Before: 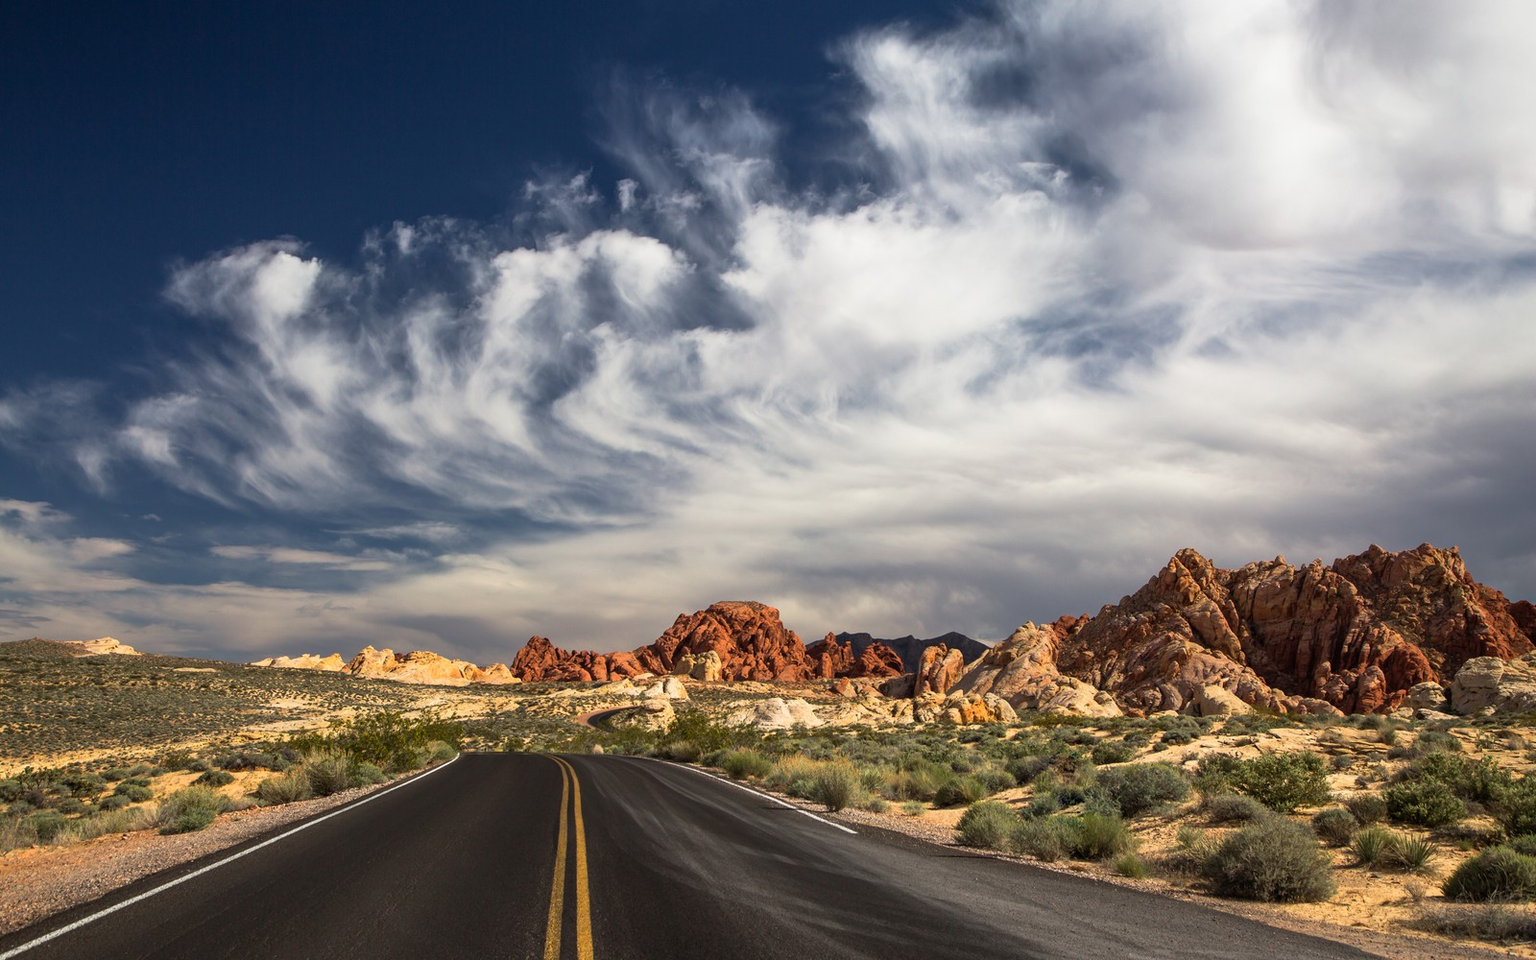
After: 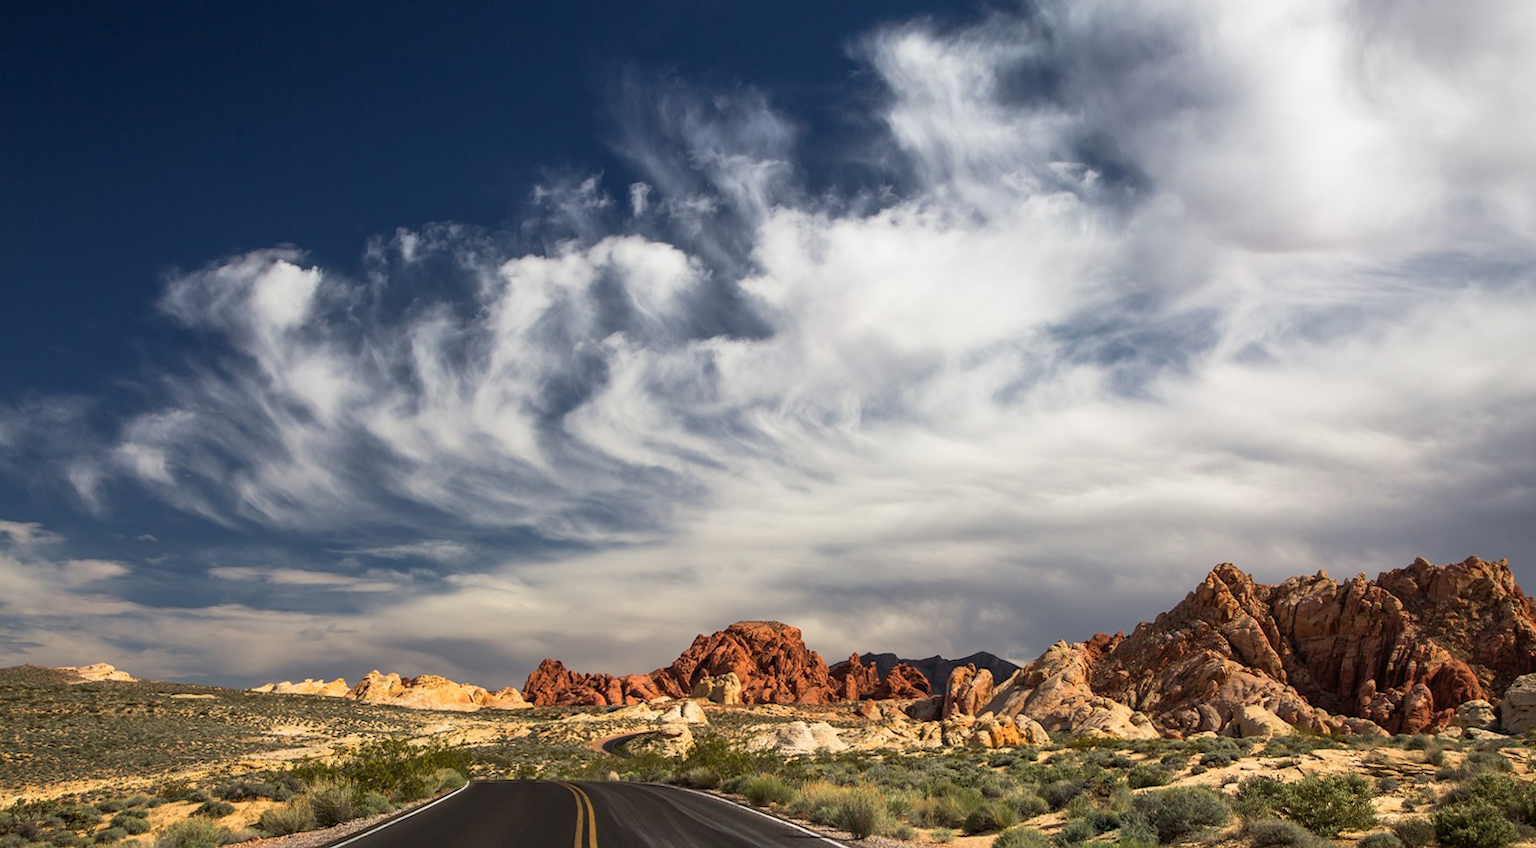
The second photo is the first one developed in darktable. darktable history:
crop and rotate: angle 0.389°, left 0.209%, right 2.656%, bottom 14.1%
